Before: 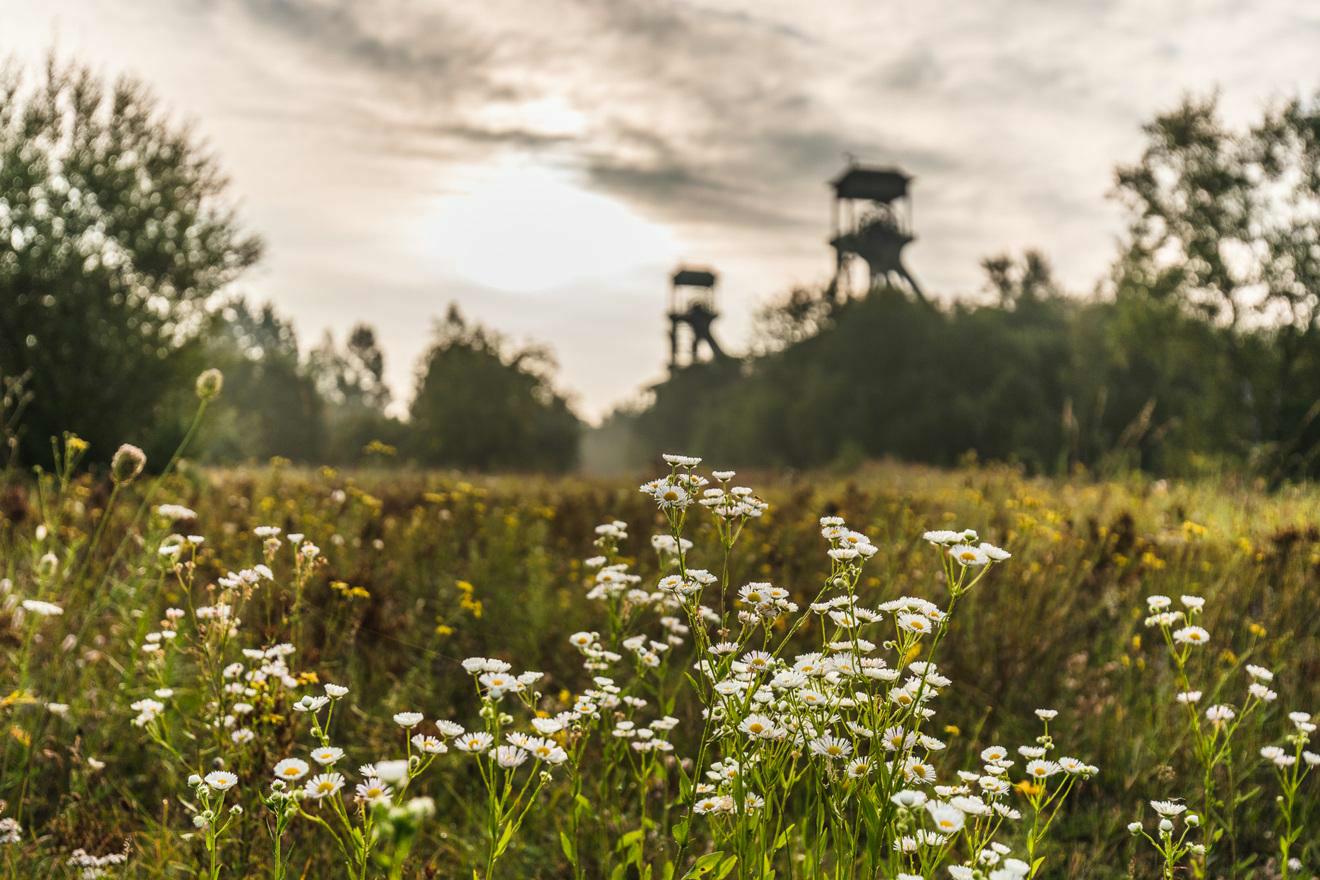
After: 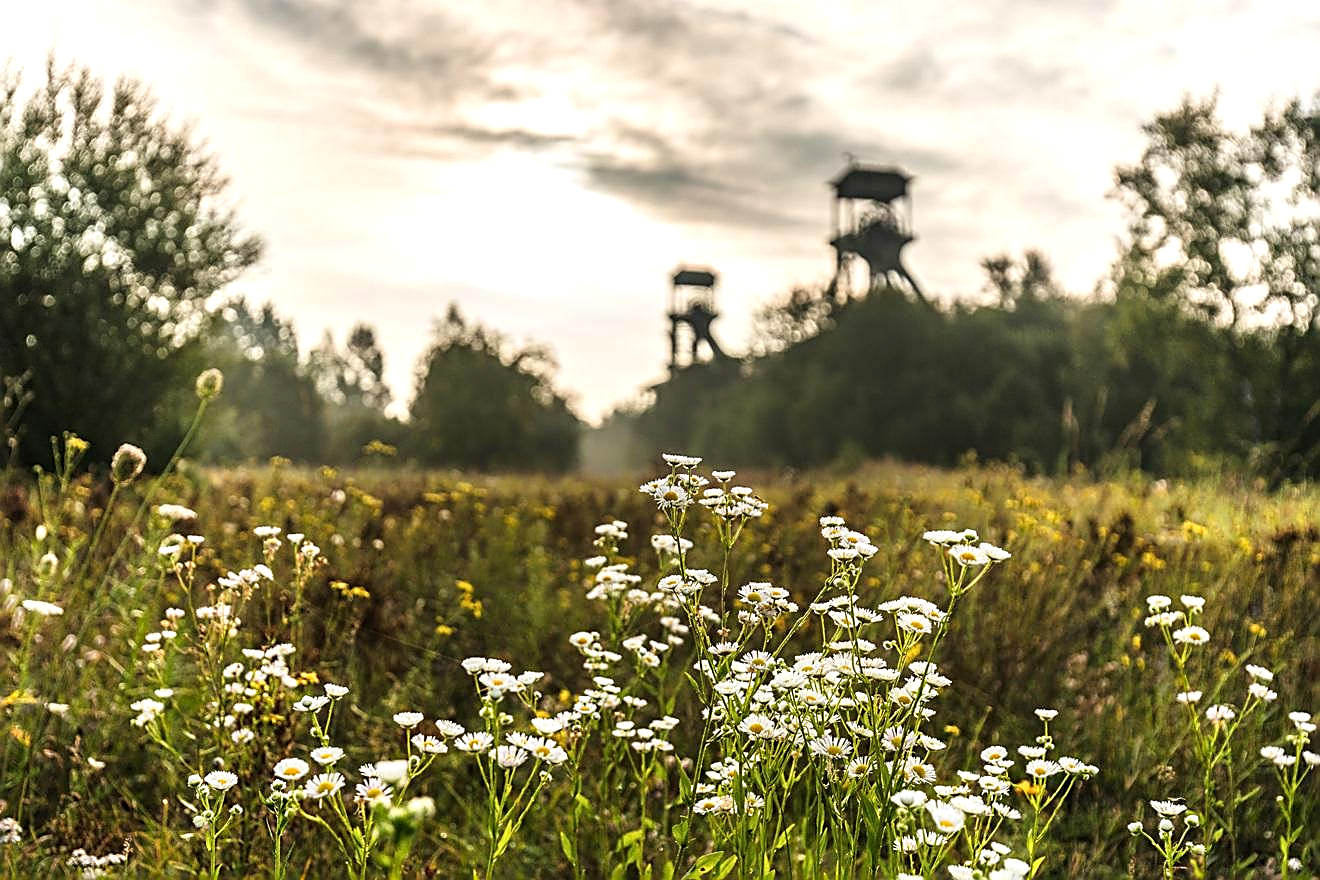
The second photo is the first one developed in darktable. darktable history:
sharpen: amount 0.904
tone equalizer: -8 EV -0.412 EV, -7 EV -0.427 EV, -6 EV -0.363 EV, -5 EV -0.21 EV, -3 EV 0.244 EV, -2 EV 0.337 EV, -1 EV 0.391 EV, +0 EV 0.394 EV, mask exposure compensation -0.491 EV
